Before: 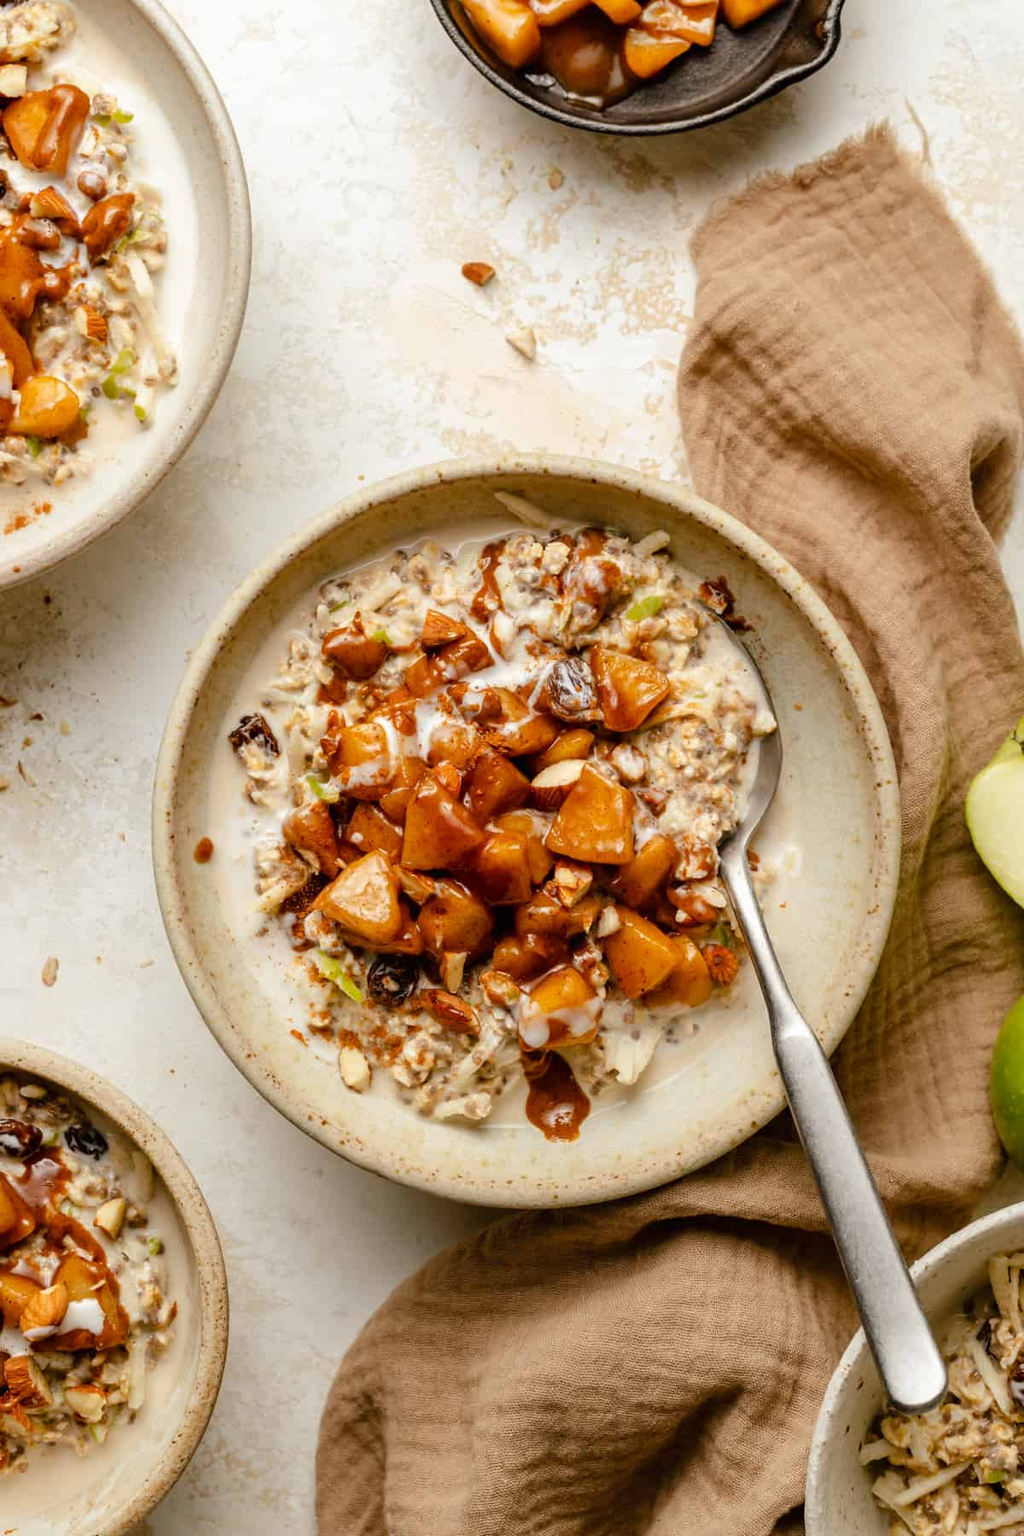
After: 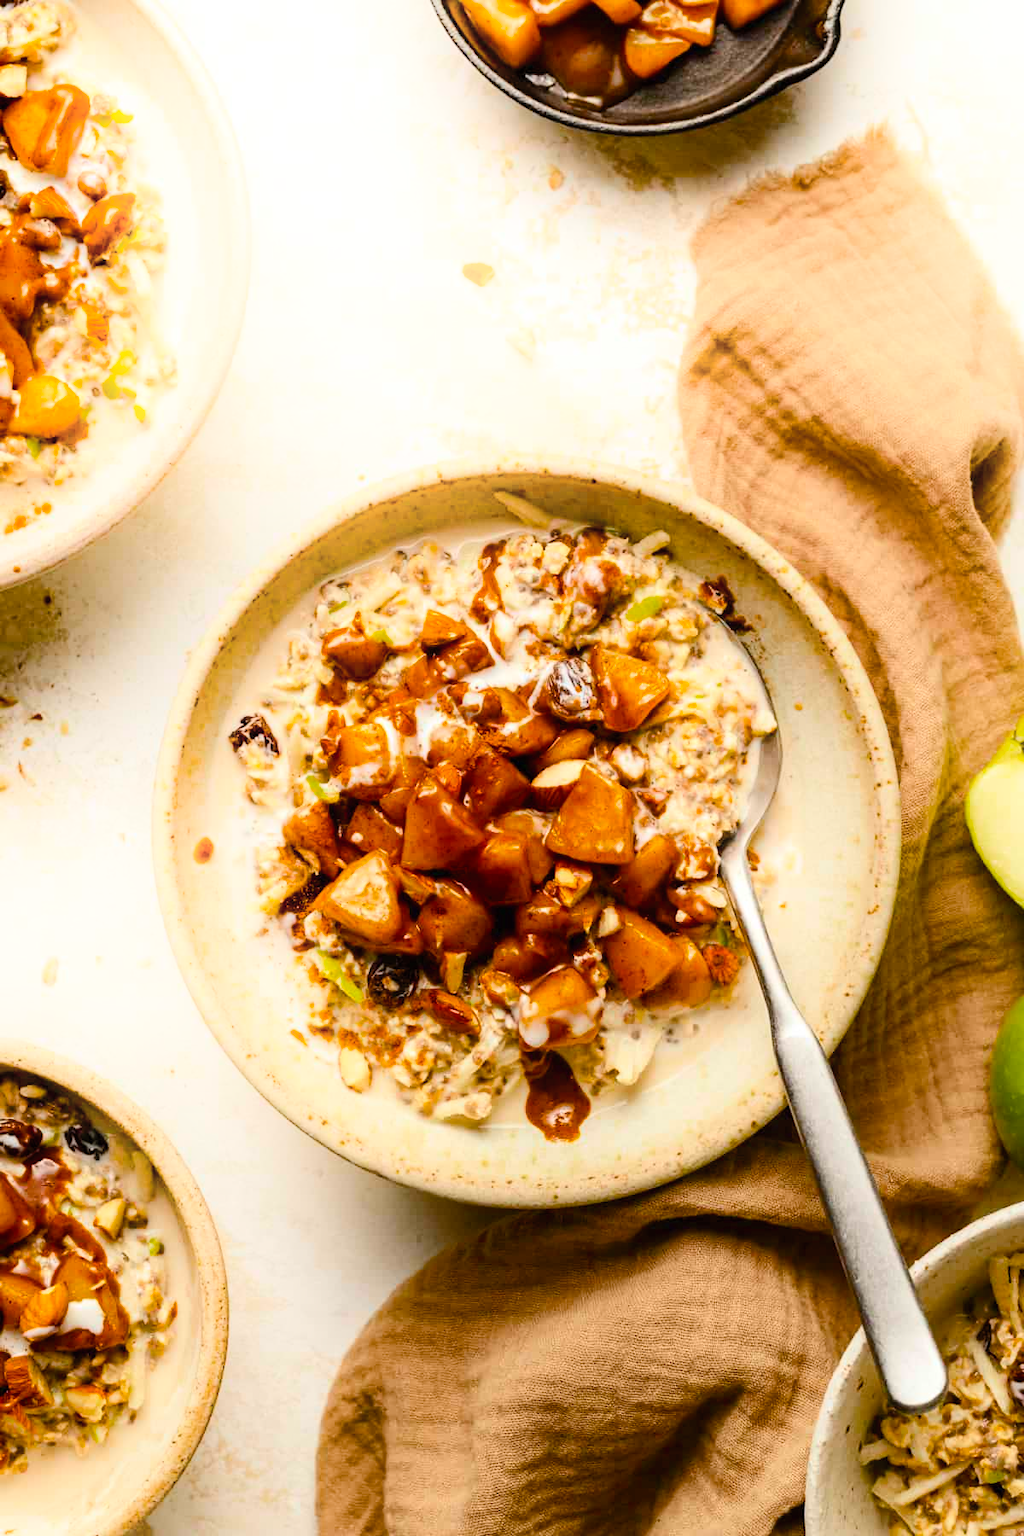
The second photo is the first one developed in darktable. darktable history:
color balance rgb: perceptual saturation grading › global saturation 19.659%, global vibrance 16.722%, saturation formula JzAzBz (2021)
shadows and highlights: shadows -89.71, highlights 91, soften with gaussian
contrast brightness saturation: contrast 0.201, brightness 0.142, saturation 0.146
